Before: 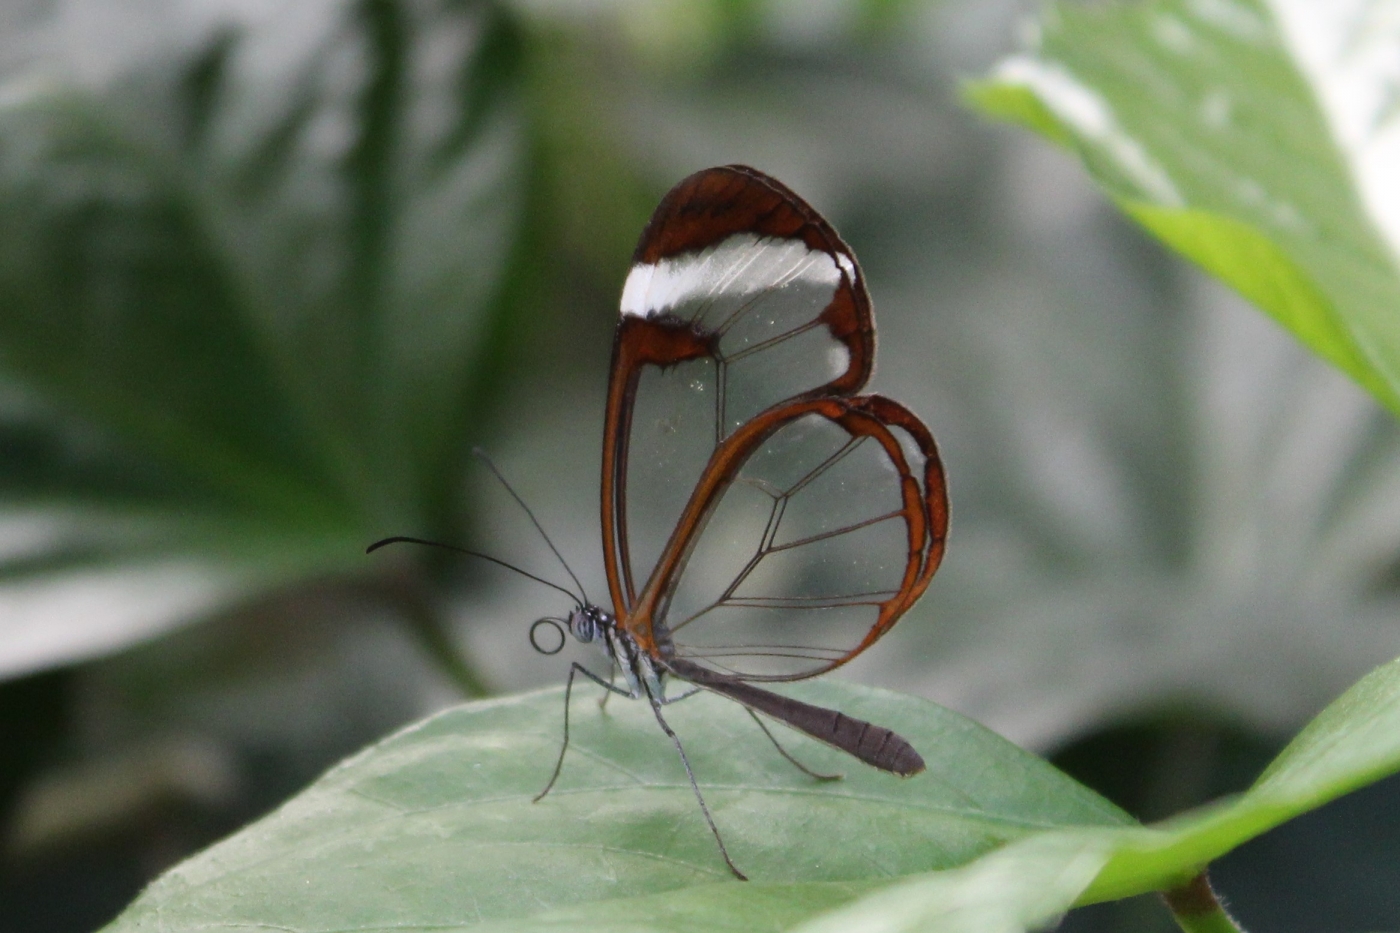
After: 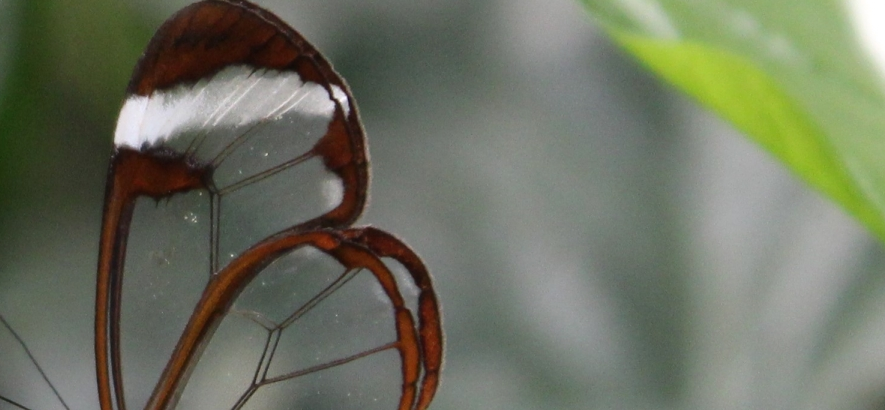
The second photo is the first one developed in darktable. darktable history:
tone equalizer: edges refinement/feathering 500, mask exposure compensation -1.57 EV, preserve details no
crop: left 36.214%, top 18.038%, right 0.503%, bottom 38.008%
